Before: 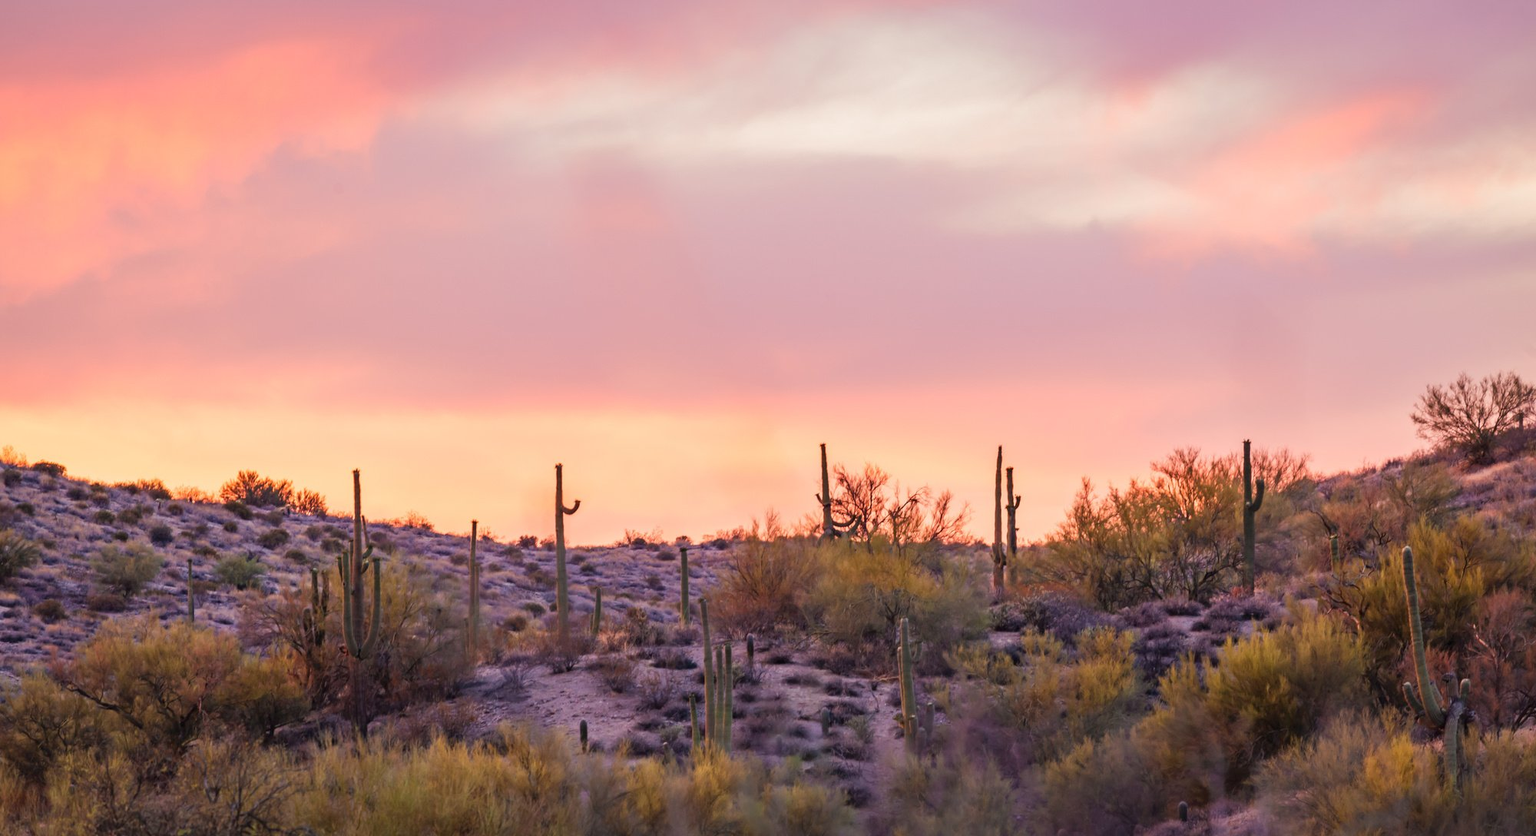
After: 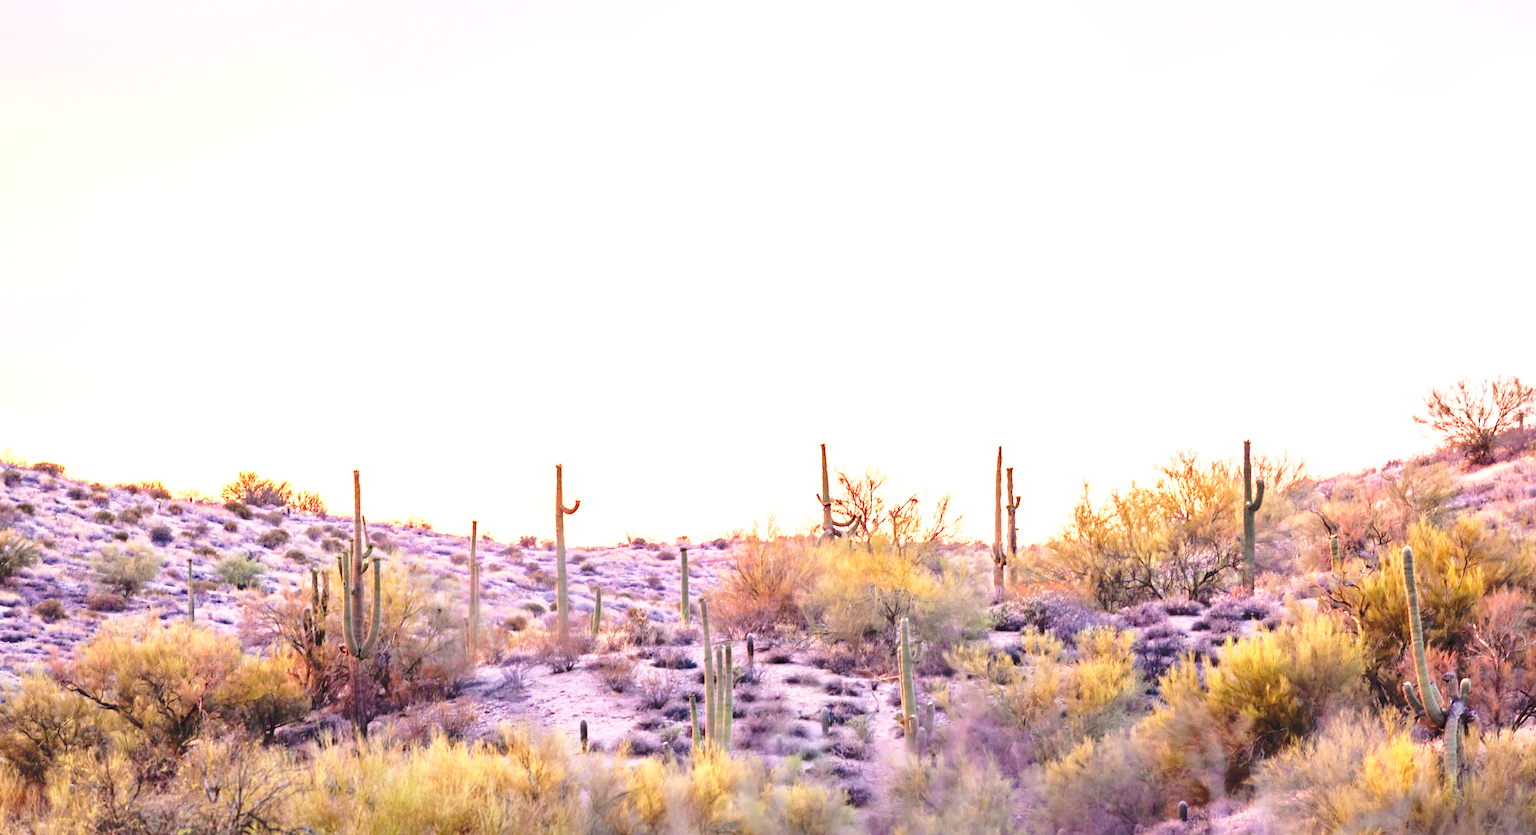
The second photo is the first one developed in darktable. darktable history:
exposure: black level correction 0, exposure 1.5 EV, compensate highlight preservation false
base curve: curves: ch0 [(0, 0) (0.028, 0.03) (0.121, 0.232) (0.46, 0.748) (0.859, 0.968) (1, 1)], preserve colors none
